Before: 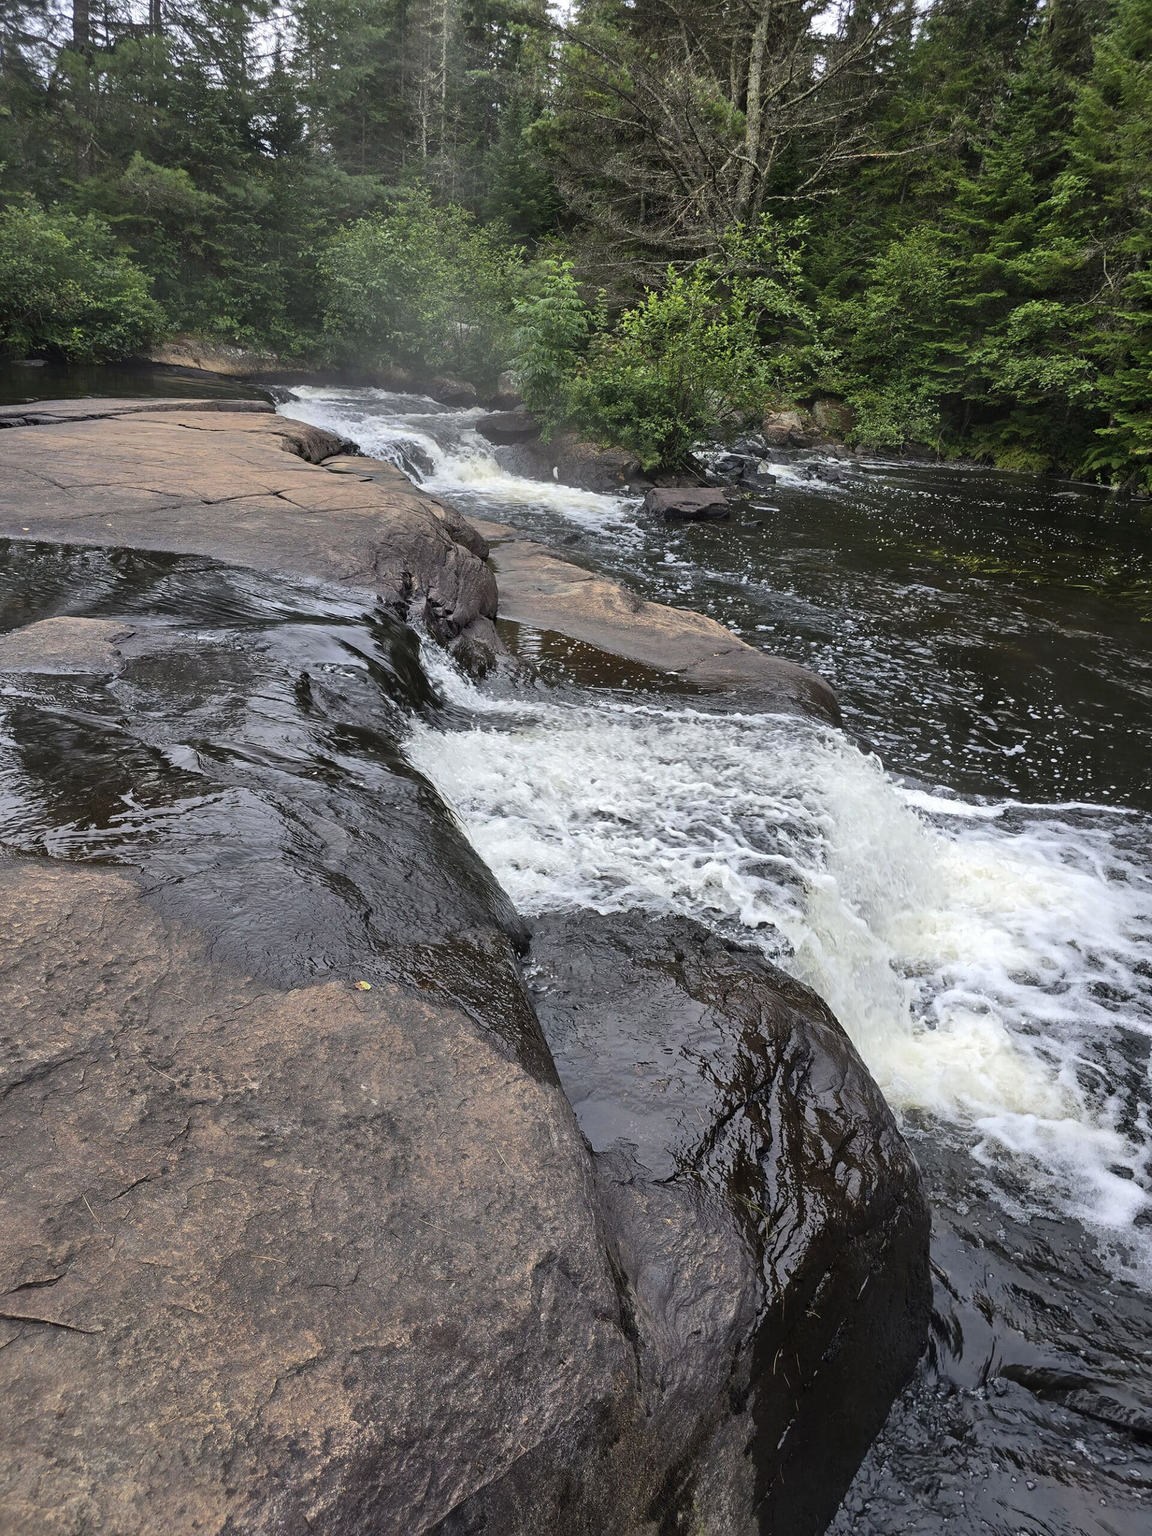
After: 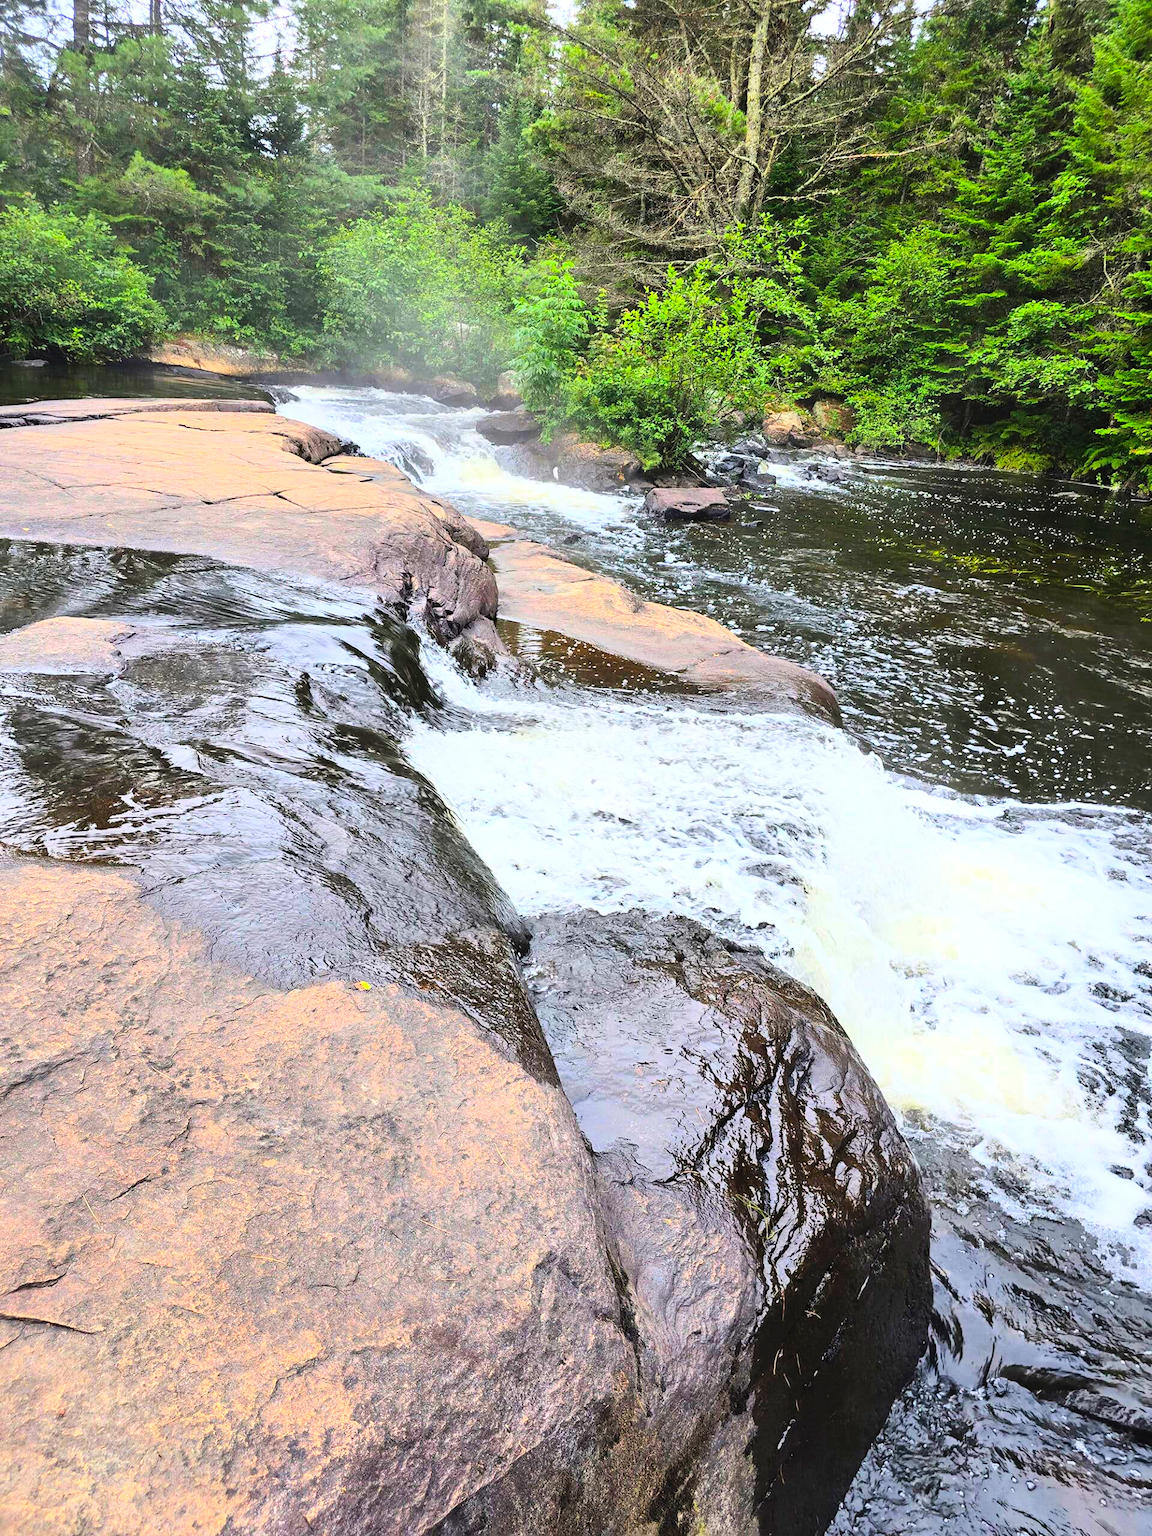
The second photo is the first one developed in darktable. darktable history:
contrast brightness saturation: contrast 0.201, brightness 0.203, saturation 0.799
base curve: curves: ch0 [(0, 0) (0.008, 0.007) (0.022, 0.029) (0.048, 0.089) (0.092, 0.197) (0.191, 0.399) (0.275, 0.534) (0.357, 0.65) (0.477, 0.78) (0.542, 0.833) (0.799, 0.973) (1, 1)]
